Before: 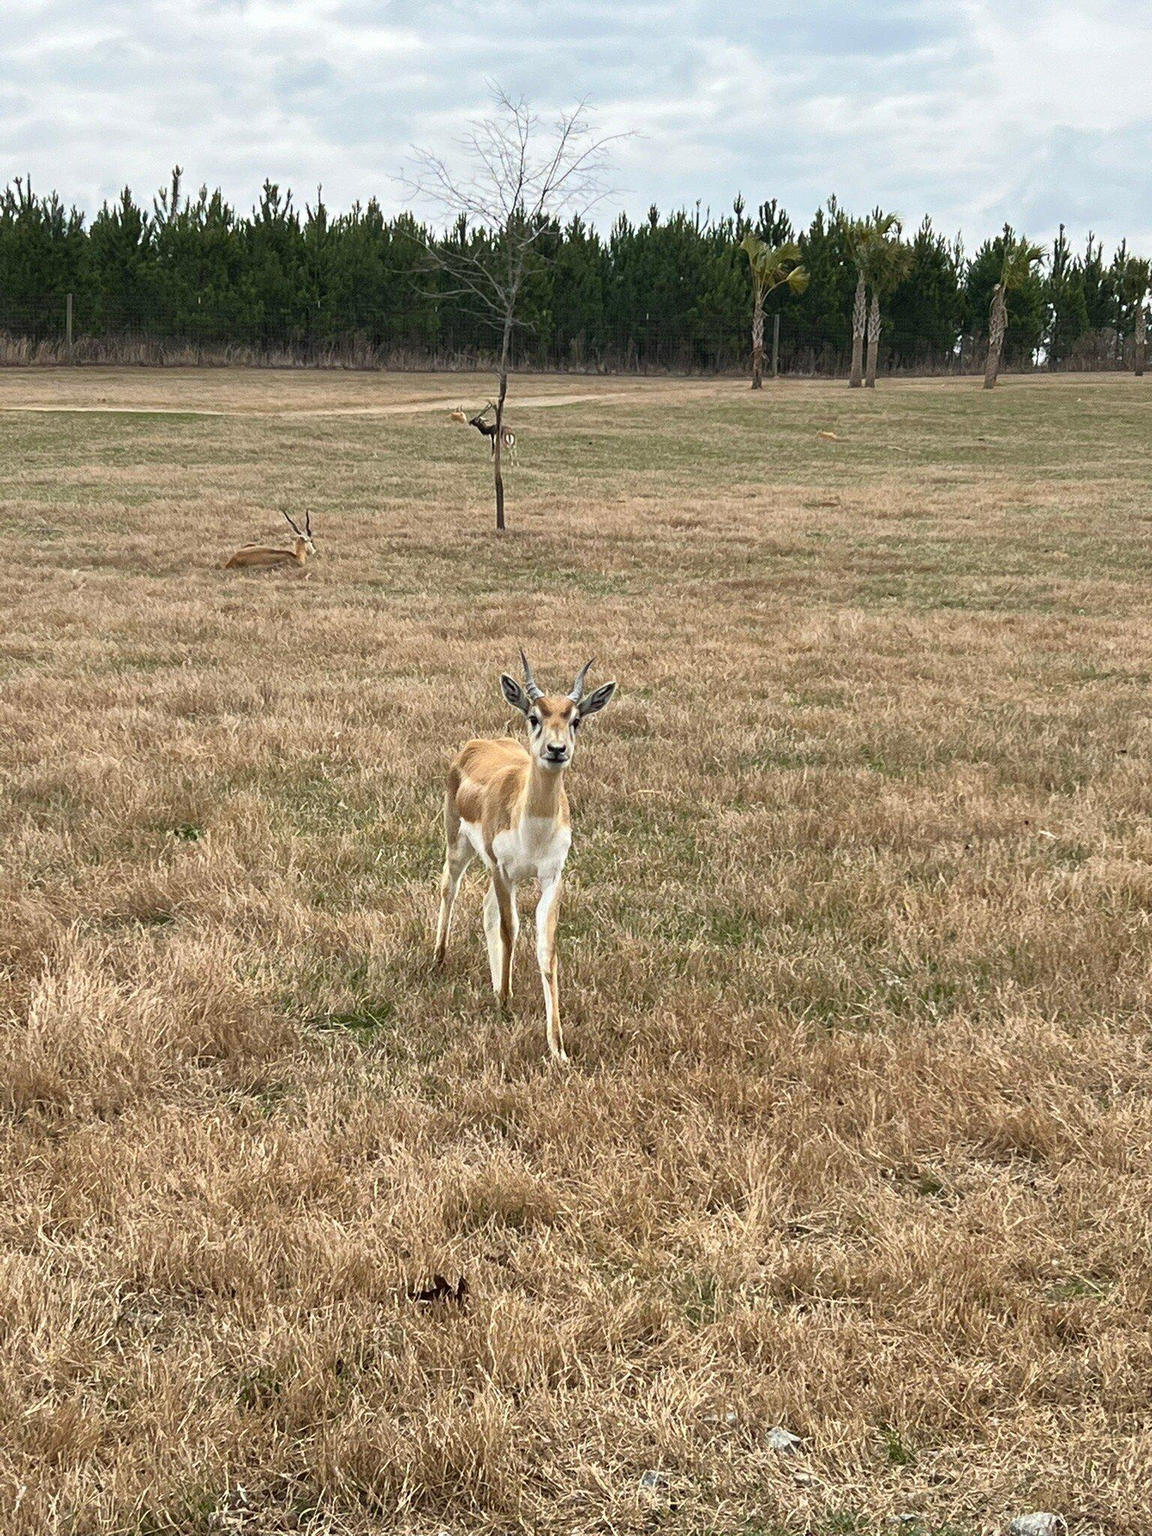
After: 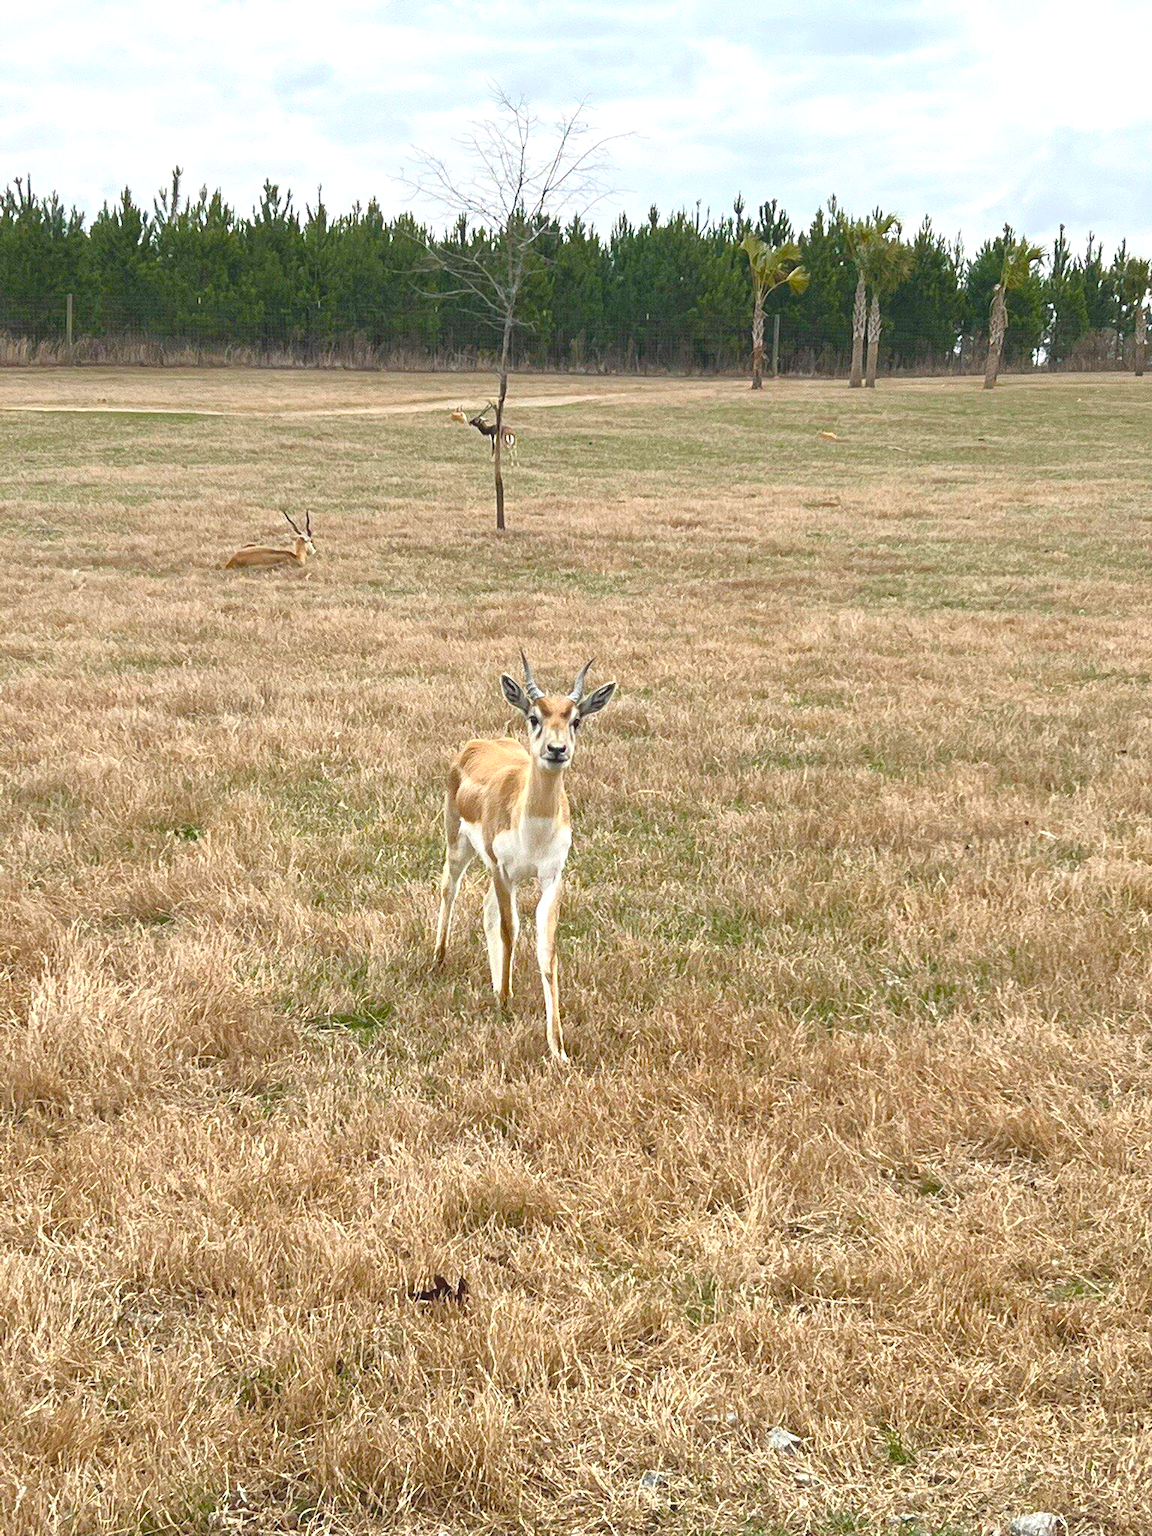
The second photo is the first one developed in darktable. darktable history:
local contrast: highlights 68%, shadows 68%, detail 82%, midtone range 0.325
color balance rgb: perceptual saturation grading › global saturation 20%, perceptual saturation grading › highlights -25%, perceptual saturation grading › shadows 25%
exposure: black level correction 0, exposure 0.5 EV, compensate highlight preservation false
